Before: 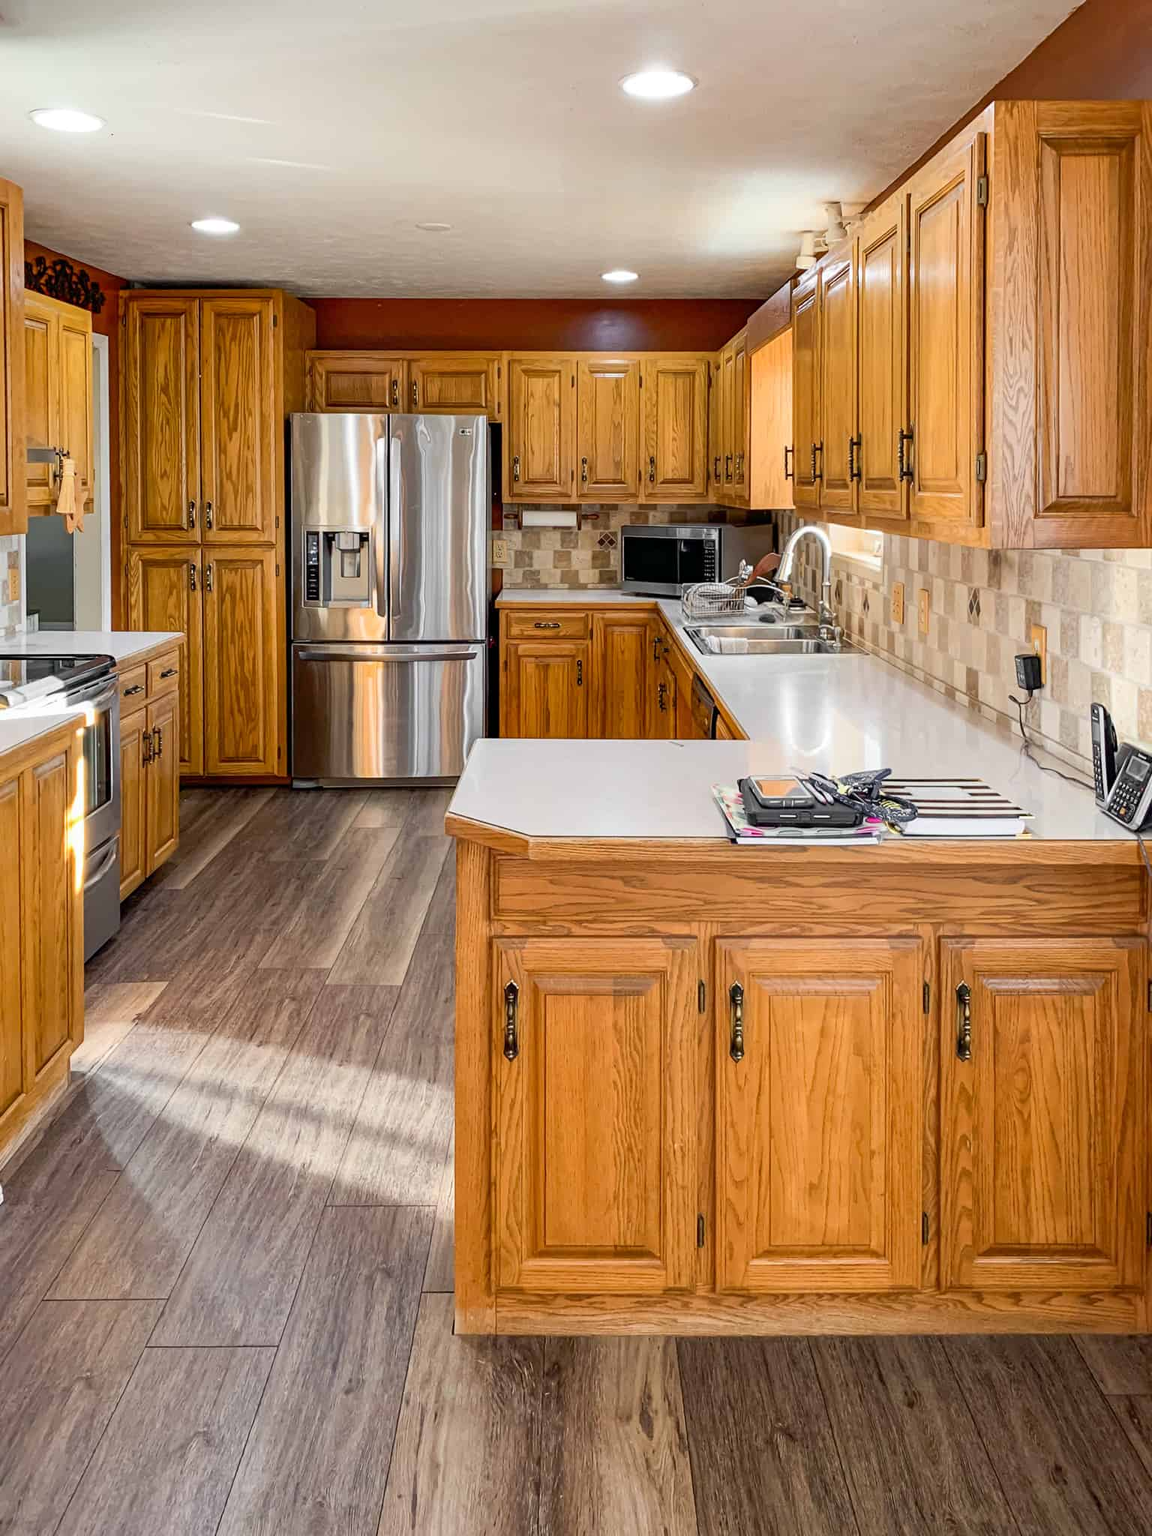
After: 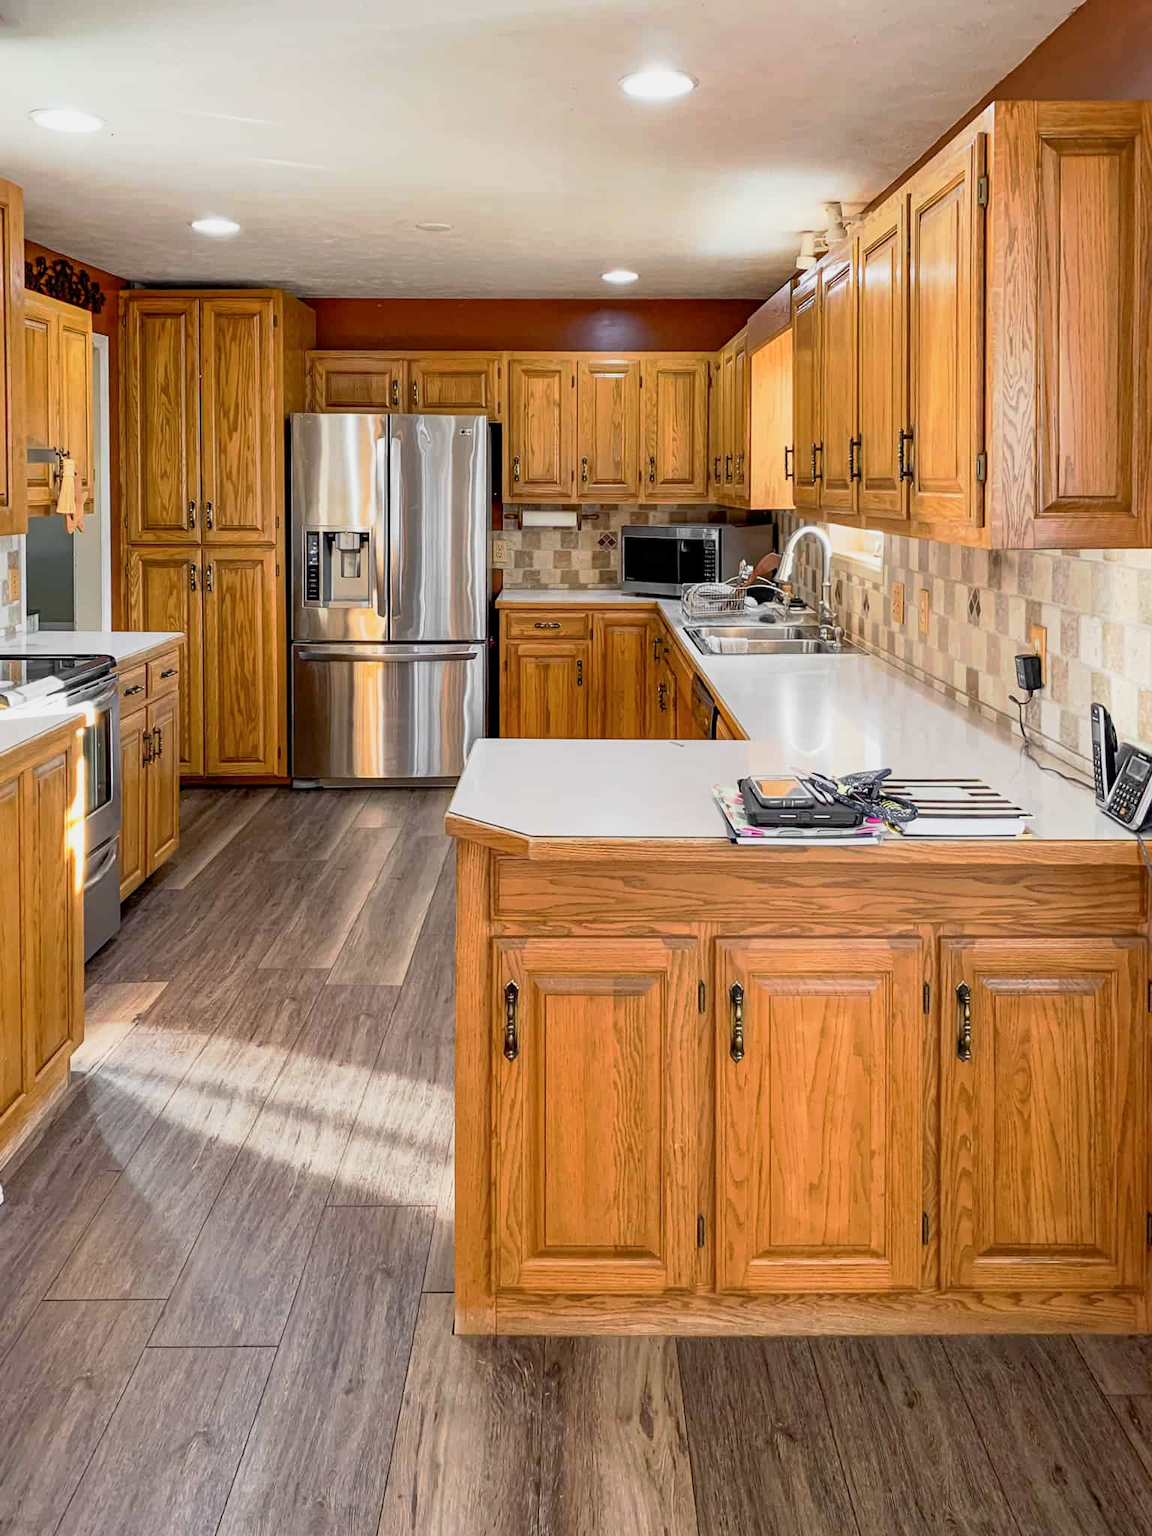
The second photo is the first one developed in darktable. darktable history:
tone curve: curves: ch0 [(0.013, 0) (0.061, 0.068) (0.239, 0.256) (0.502, 0.505) (0.683, 0.676) (0.761, 0.773) (0.858, 0.858) (0.987, 0.945)]; ch1 [(0, 0) (0.172, 0.123) (0.304, 0.267) (0.414, 0.395) (0.472, 0.473) (0.502, 0.508) (0.521, 0.528) (0.583, 0.595) (0.654, 0.673) (0.728, 0.761) (1, 1)]; ch2 [(0, 0) (0.411, 0.424) (0.485, 0.476) (0.502, 0.502) (0.553, 0.557) (0.57, 0.576) (1, 1)], preserve colors none
